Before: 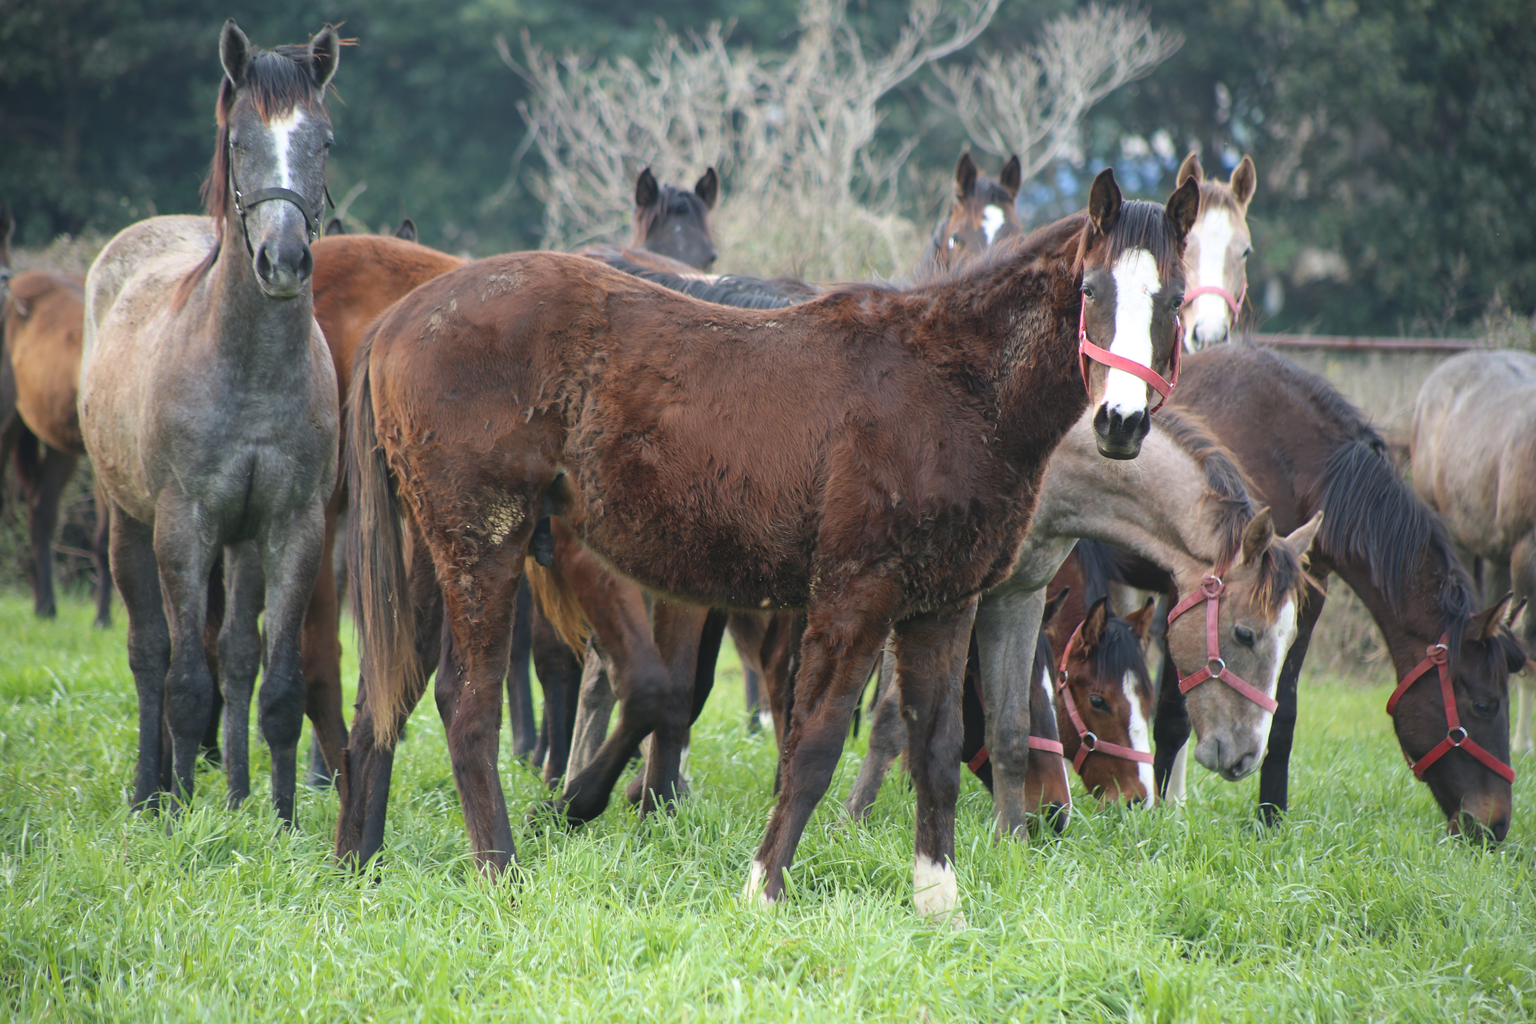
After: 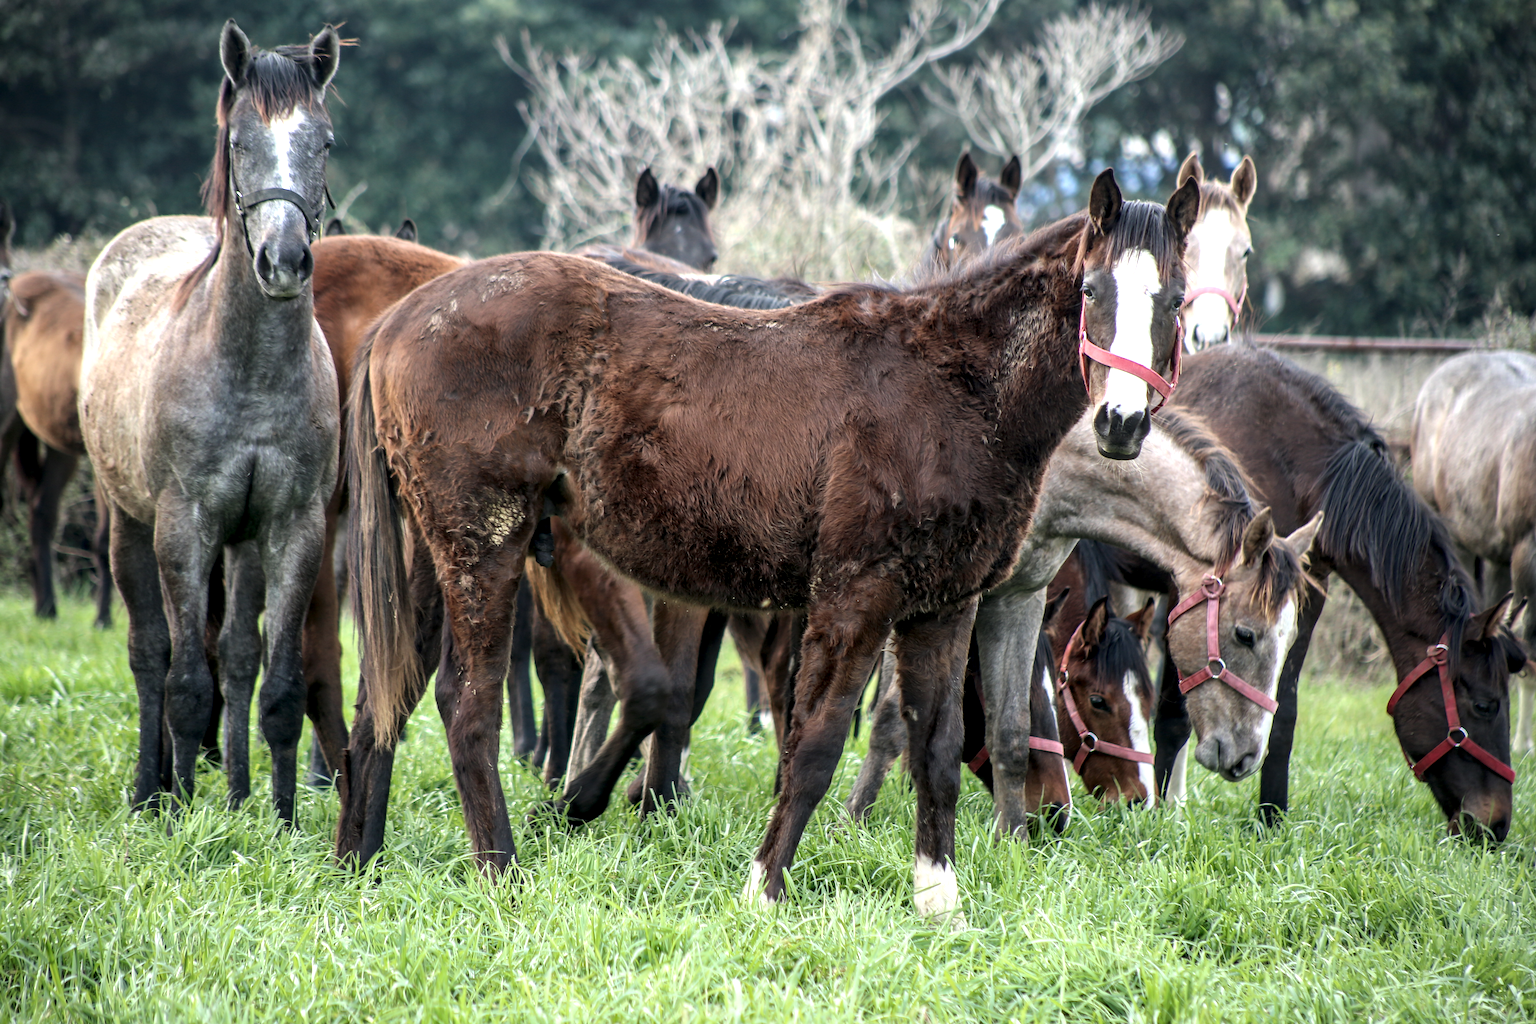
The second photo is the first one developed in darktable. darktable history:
local contrast: highlights 17%, detail 188%
levels: mode automatic
